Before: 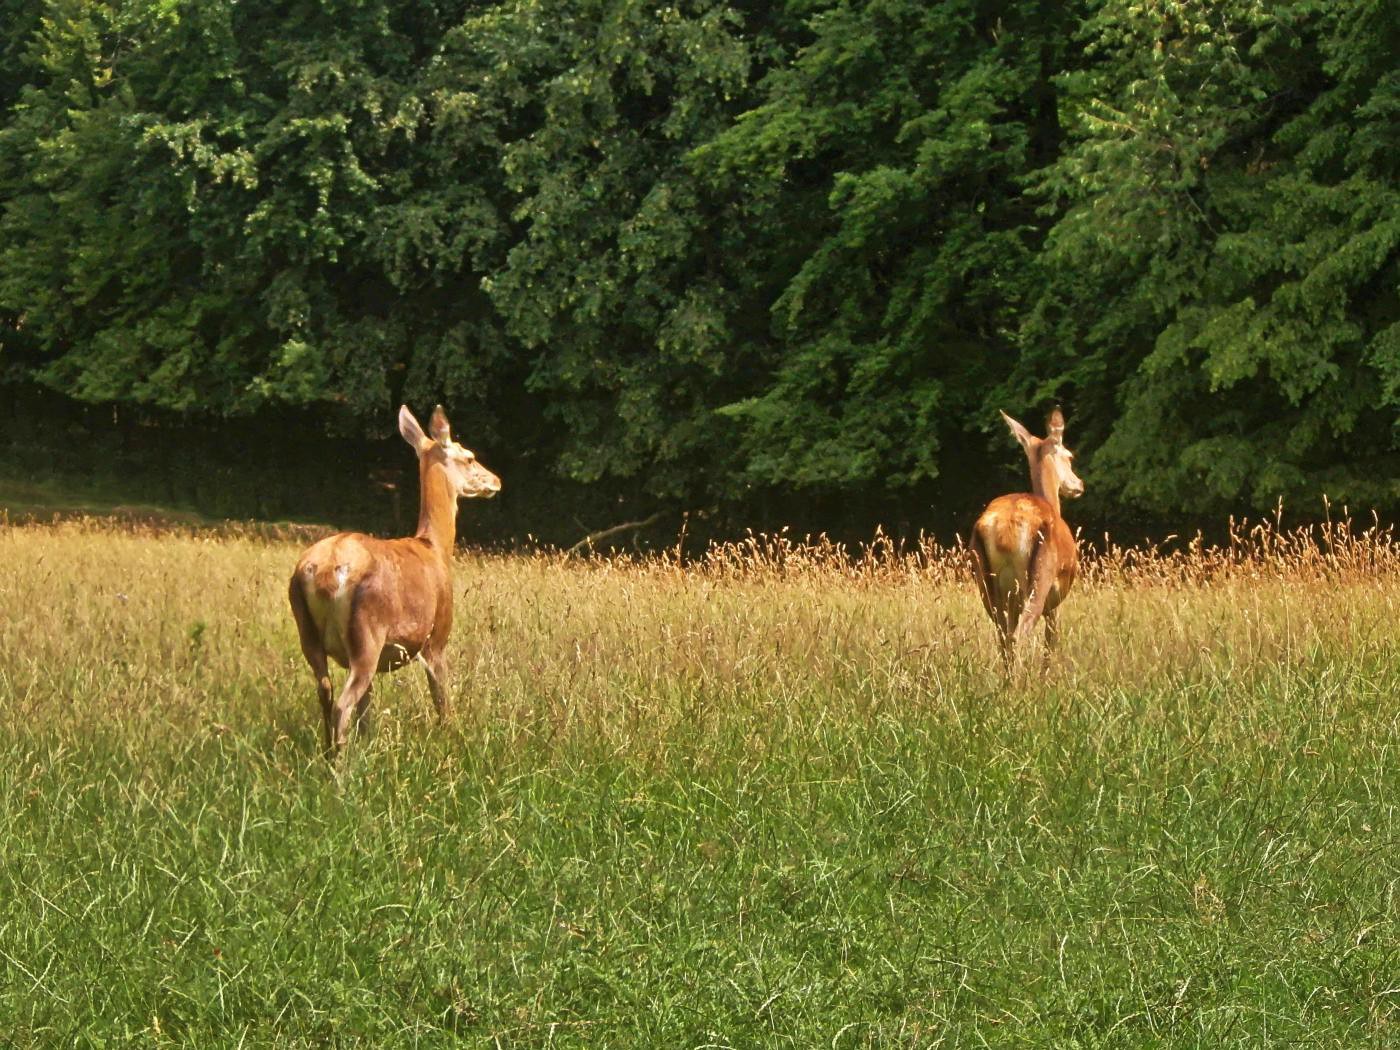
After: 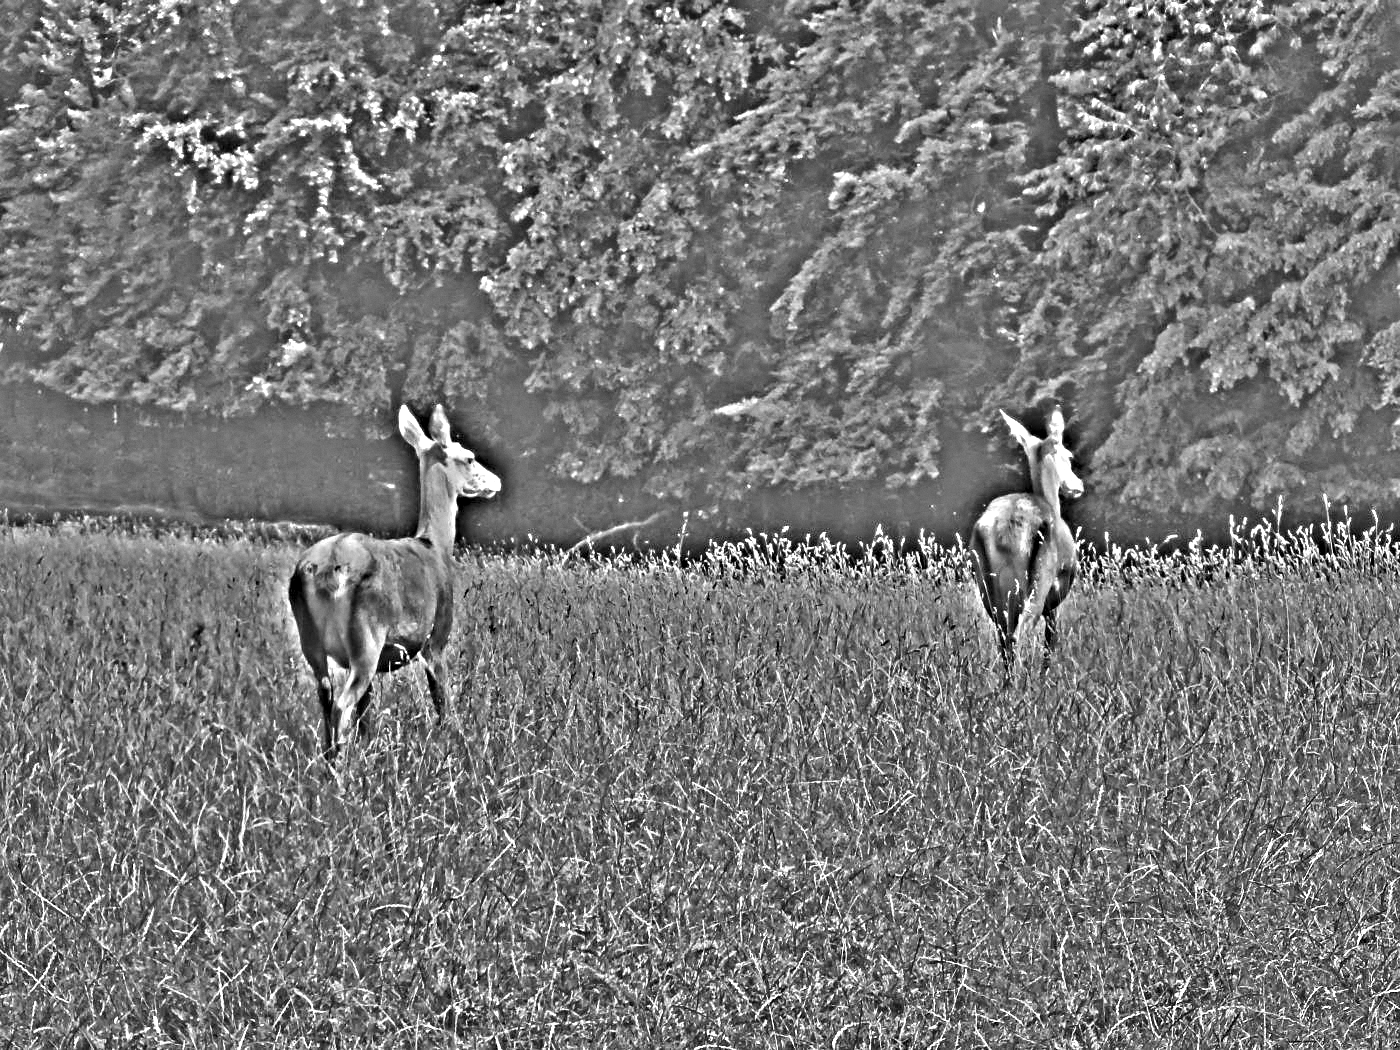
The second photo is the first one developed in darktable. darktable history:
grain: coarseness 0.09 ISO, strength 10%
color zones: curves: ch0 [(0.473, 0.374) (0.742, 0.784)]; ch1 [(0.354, 0.737) (0.742, 0.705)]; ch2 [(0.318, 0.421) (0.758, 0.532)]
highpass: on, module defaults
base curve: curves: ch0 [(0, 0) (0.297, 0.298) (1, 1)], preserve colors none
